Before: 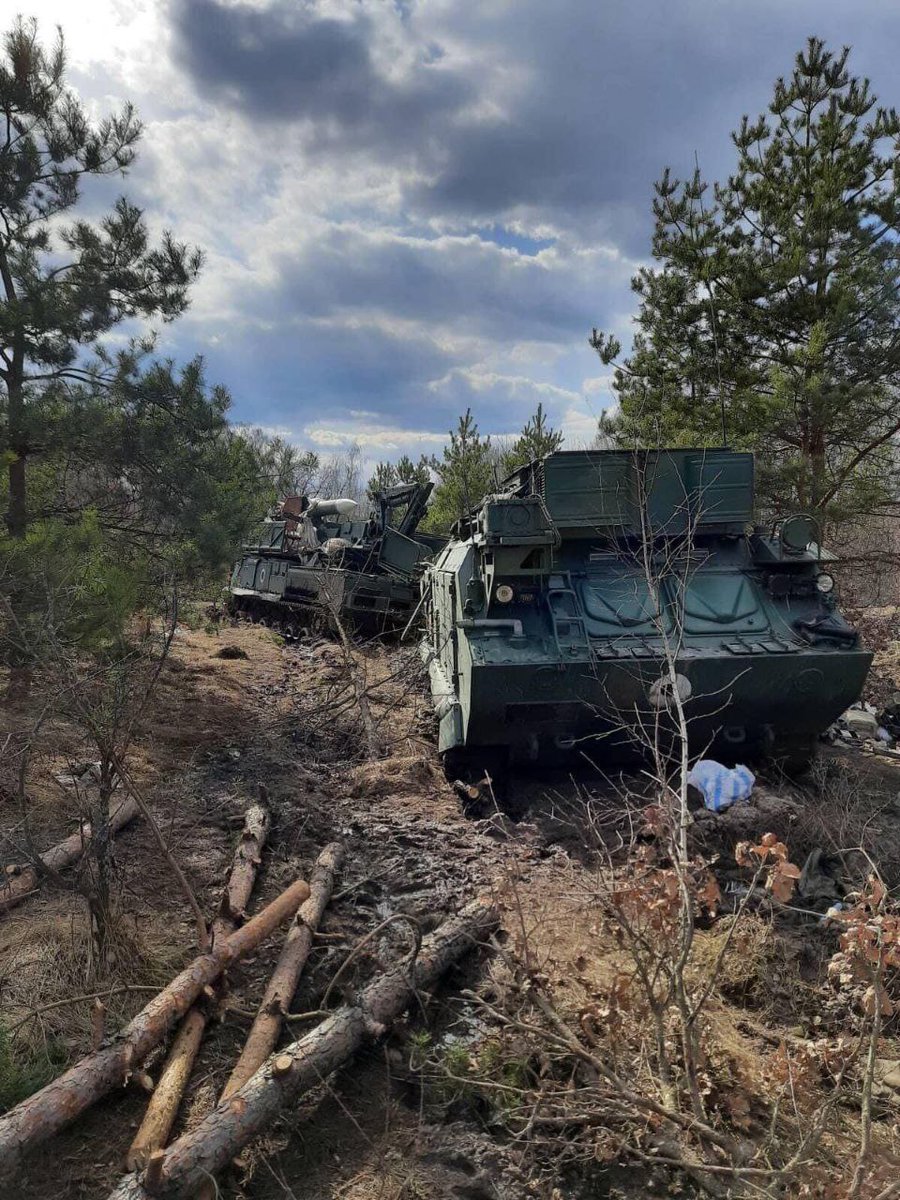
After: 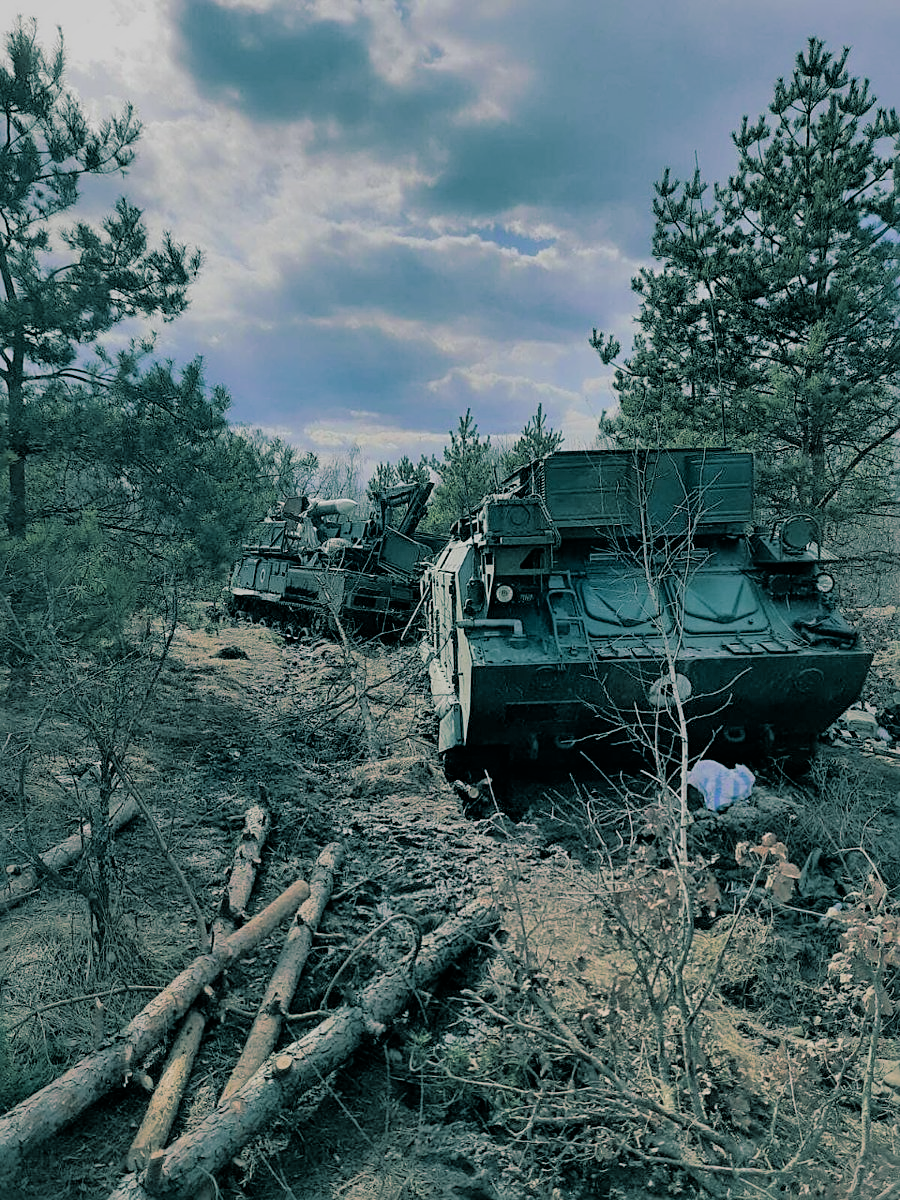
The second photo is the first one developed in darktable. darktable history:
sharpen: on, module defaults
exposure: exposure 0.236 EV, compensate highlight preservation false
white balance: emerald 1
filmic rgb: black relative exposure -7.65 EV, white relative exposure 4.56 EV, hardness 3.61
split-toning: shadows › hue 186.43°, highlights › hue 49.29°, compress 30.29%
shadows and highlights: on, module defaults
